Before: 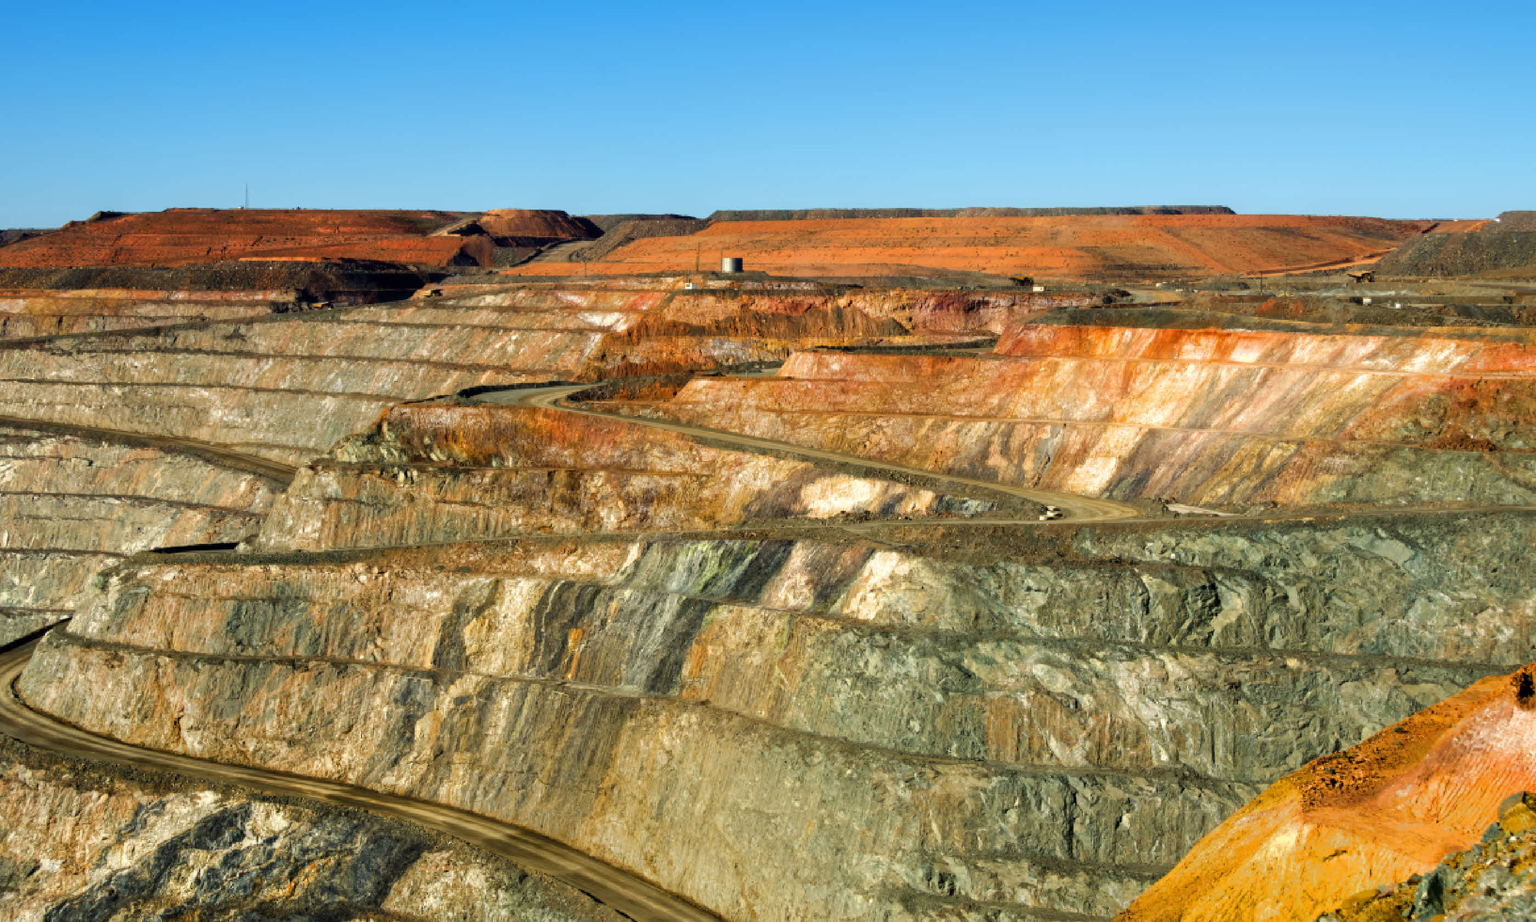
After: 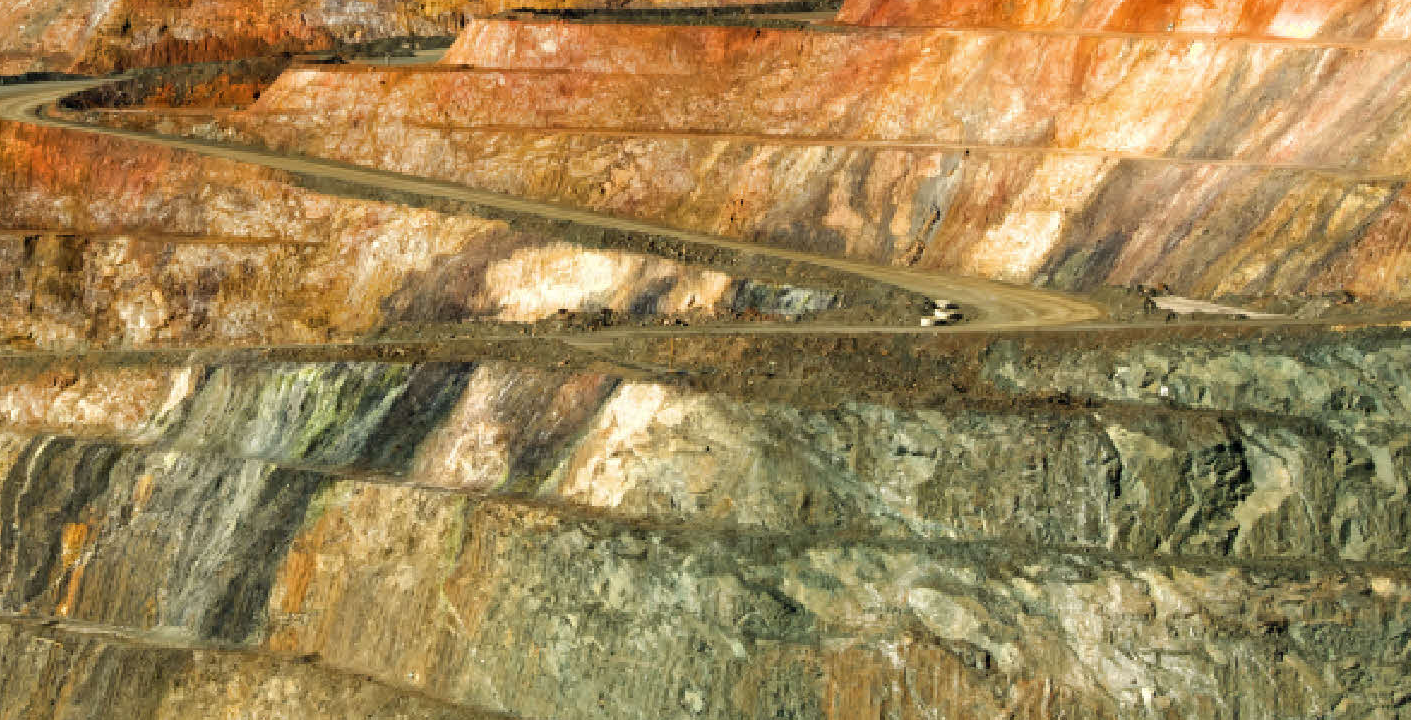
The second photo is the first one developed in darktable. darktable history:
crop: left 34.812%, top 37.071%, right 14.793%, bottom 19.951%
